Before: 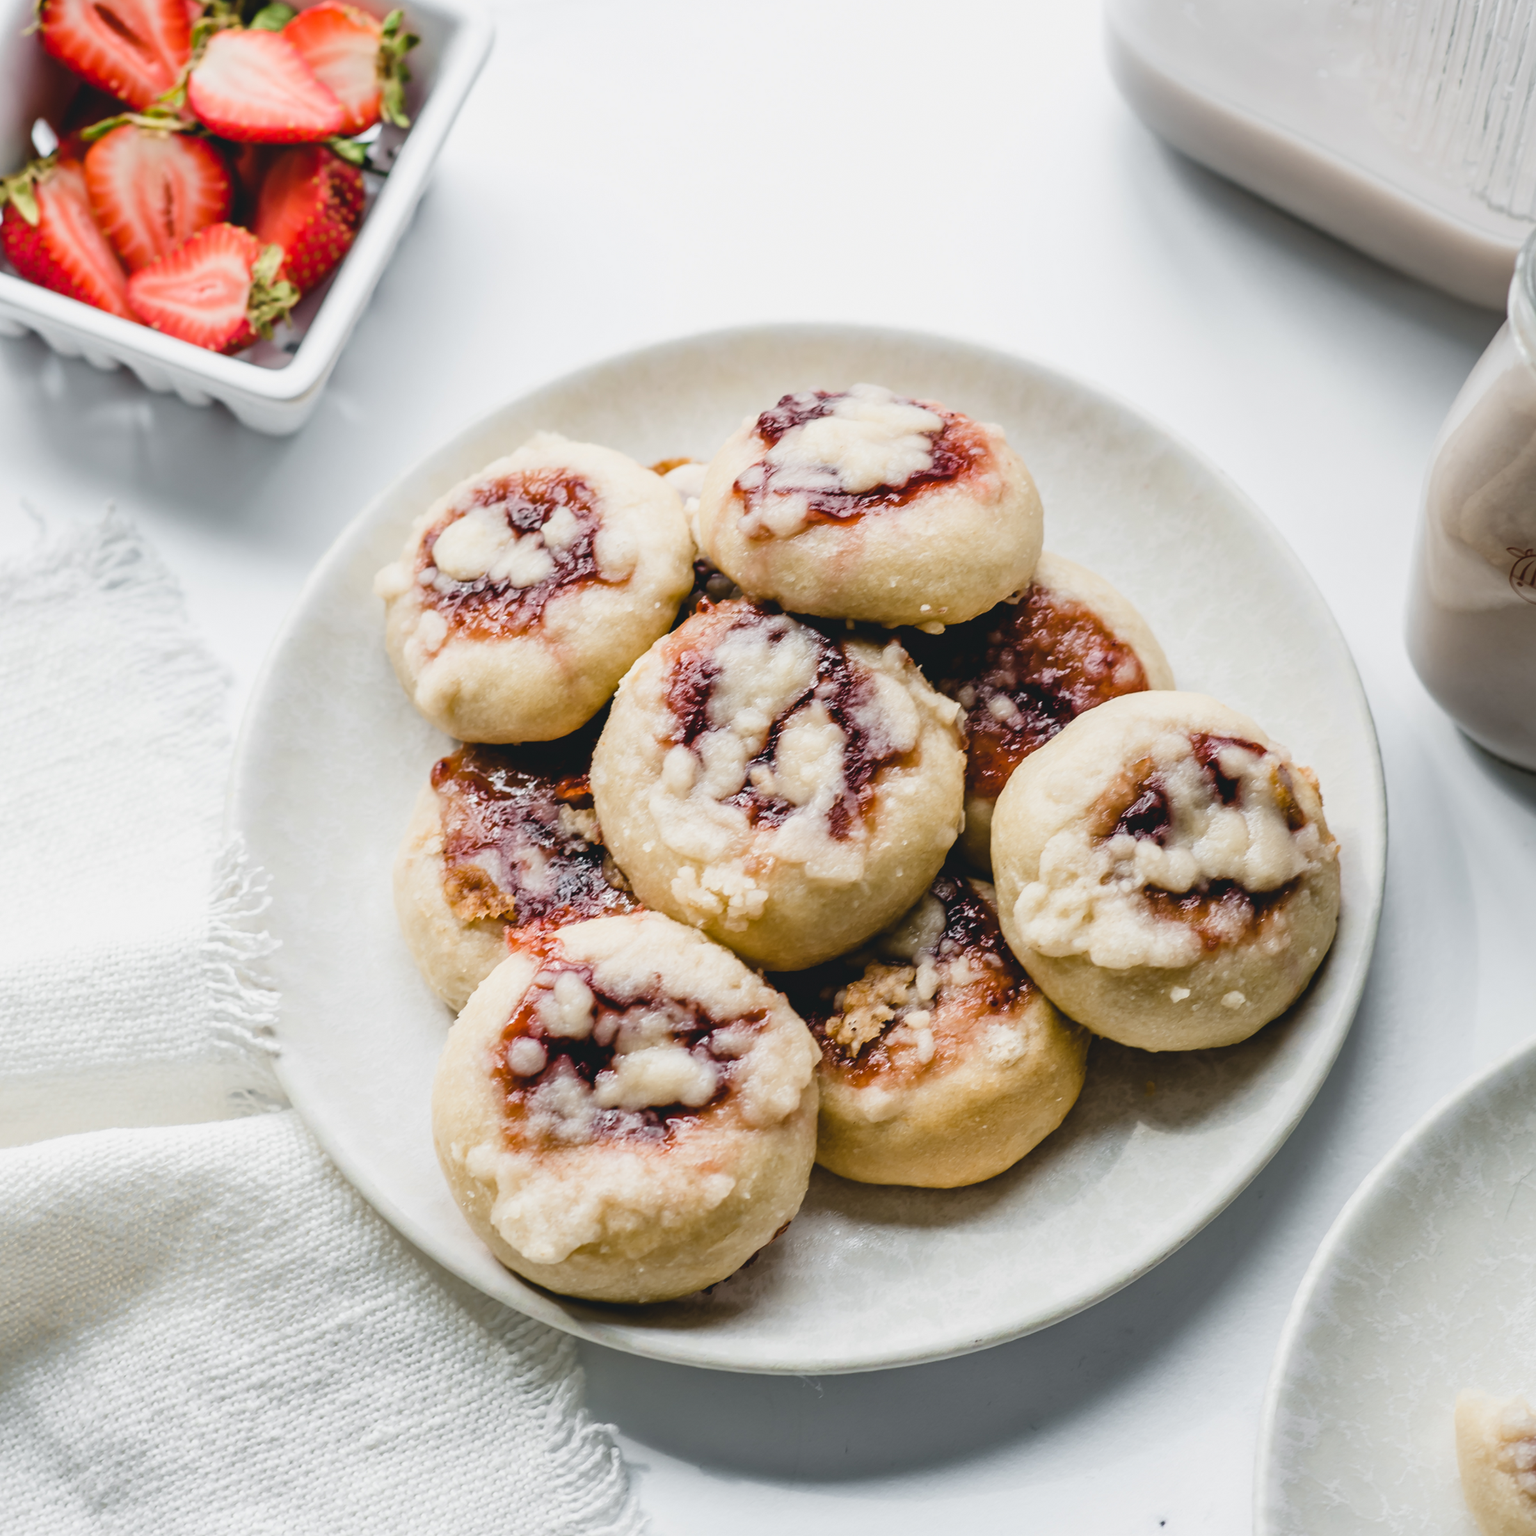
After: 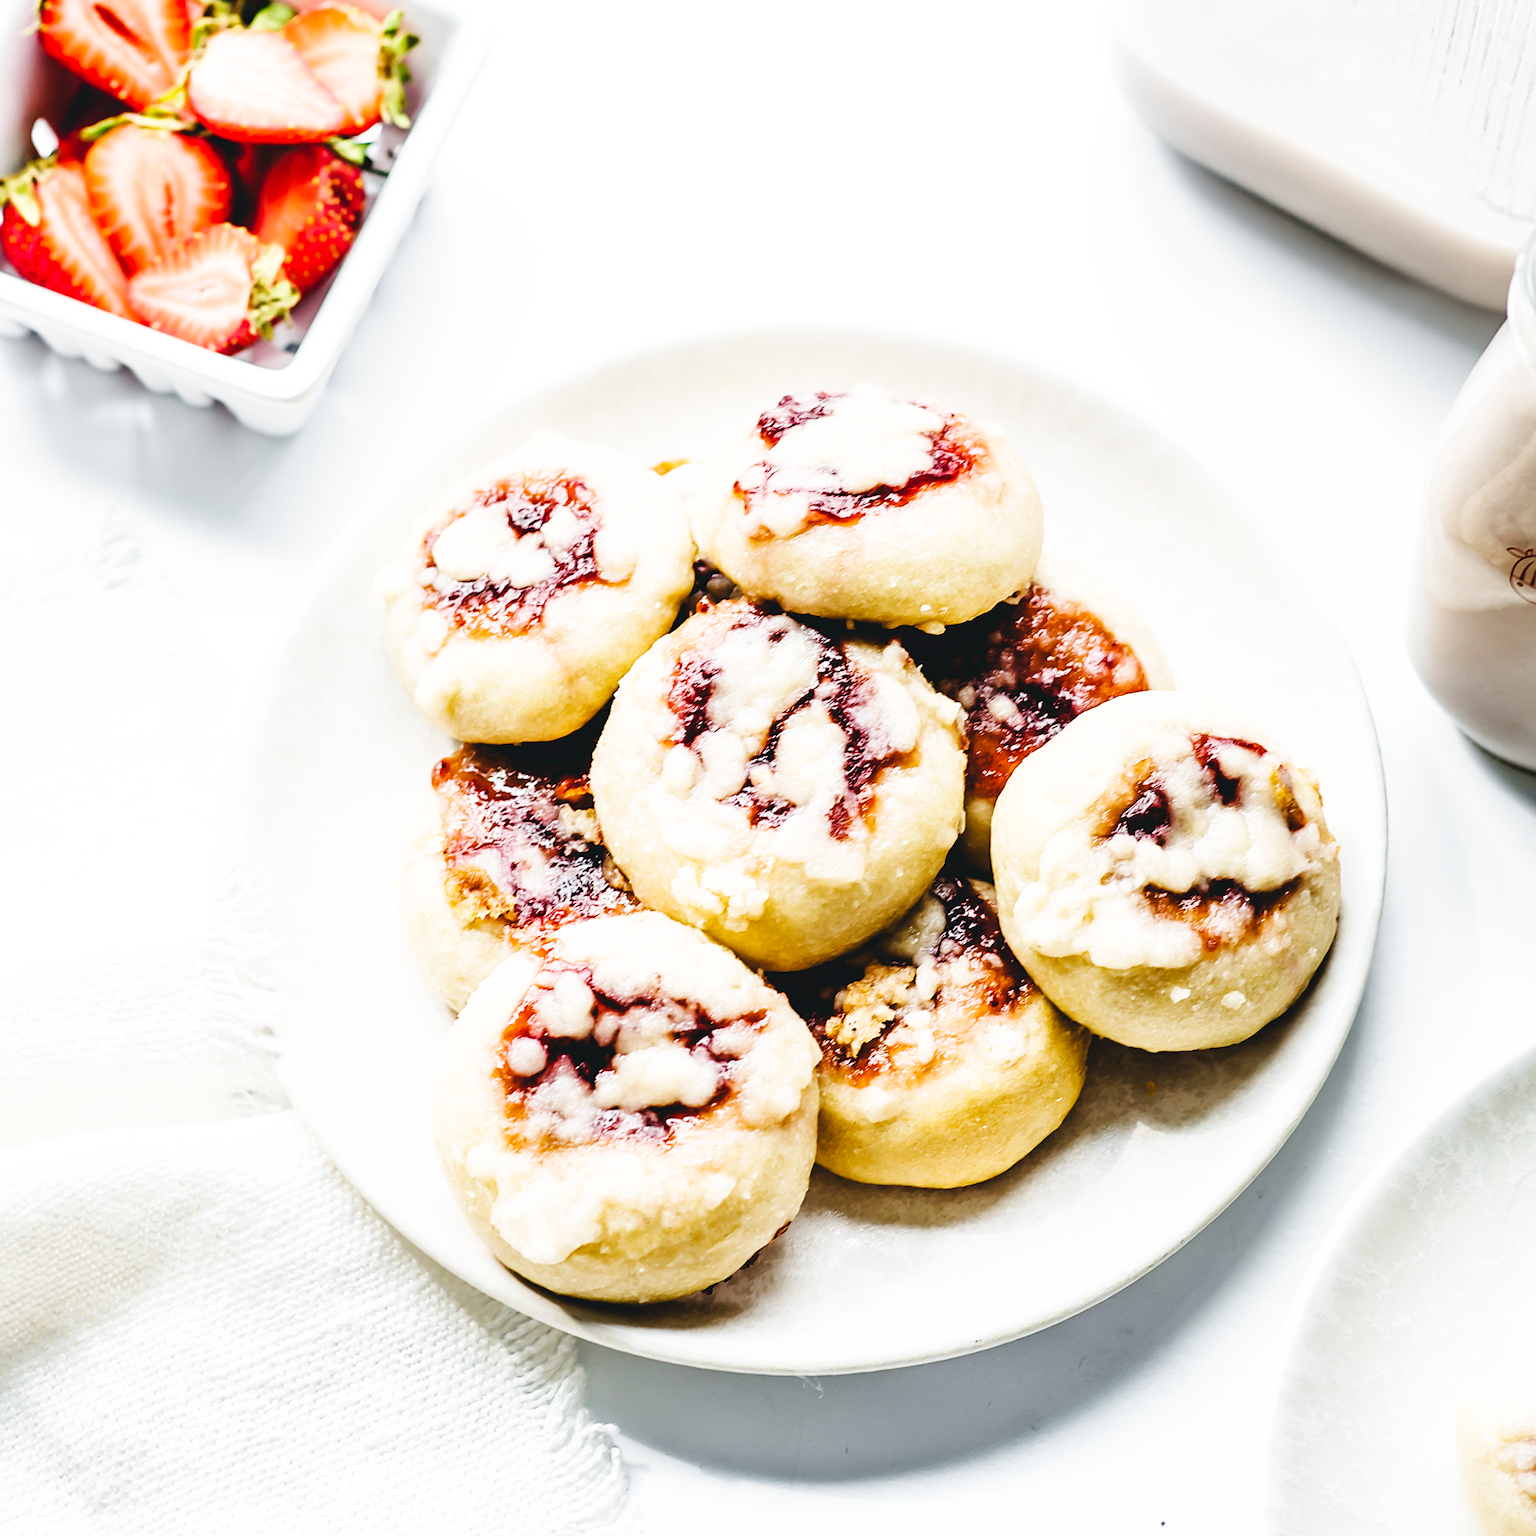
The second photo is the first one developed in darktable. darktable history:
base curve: curves: ch0 [(0, 0.003) (0.001, 0.002) (0.006, 0.004) (0.02, 0.022) (0.048, 0.086) (0.094, 0.234) (0.162, 0.431) (0.258, 0.629) (0.385, 0.8) (0.548, 0.918) (0.751, 0.988) (1, 1)], preserve colors none
sharpen: on, module defaults
